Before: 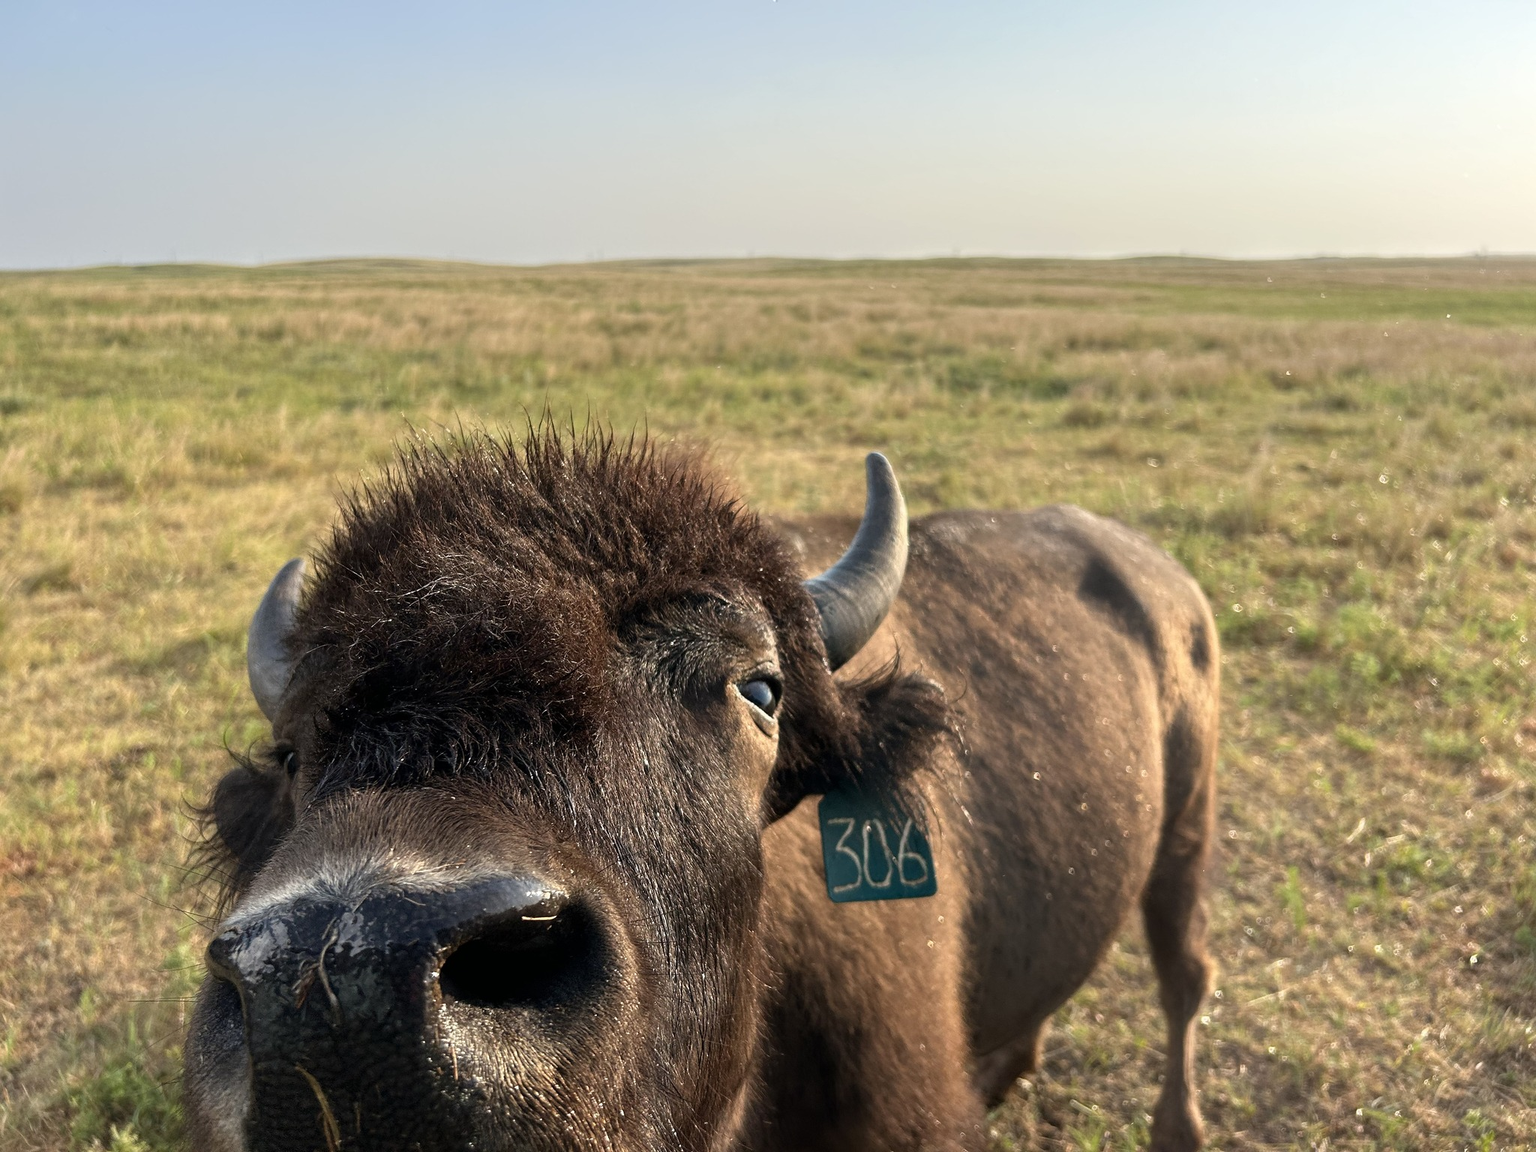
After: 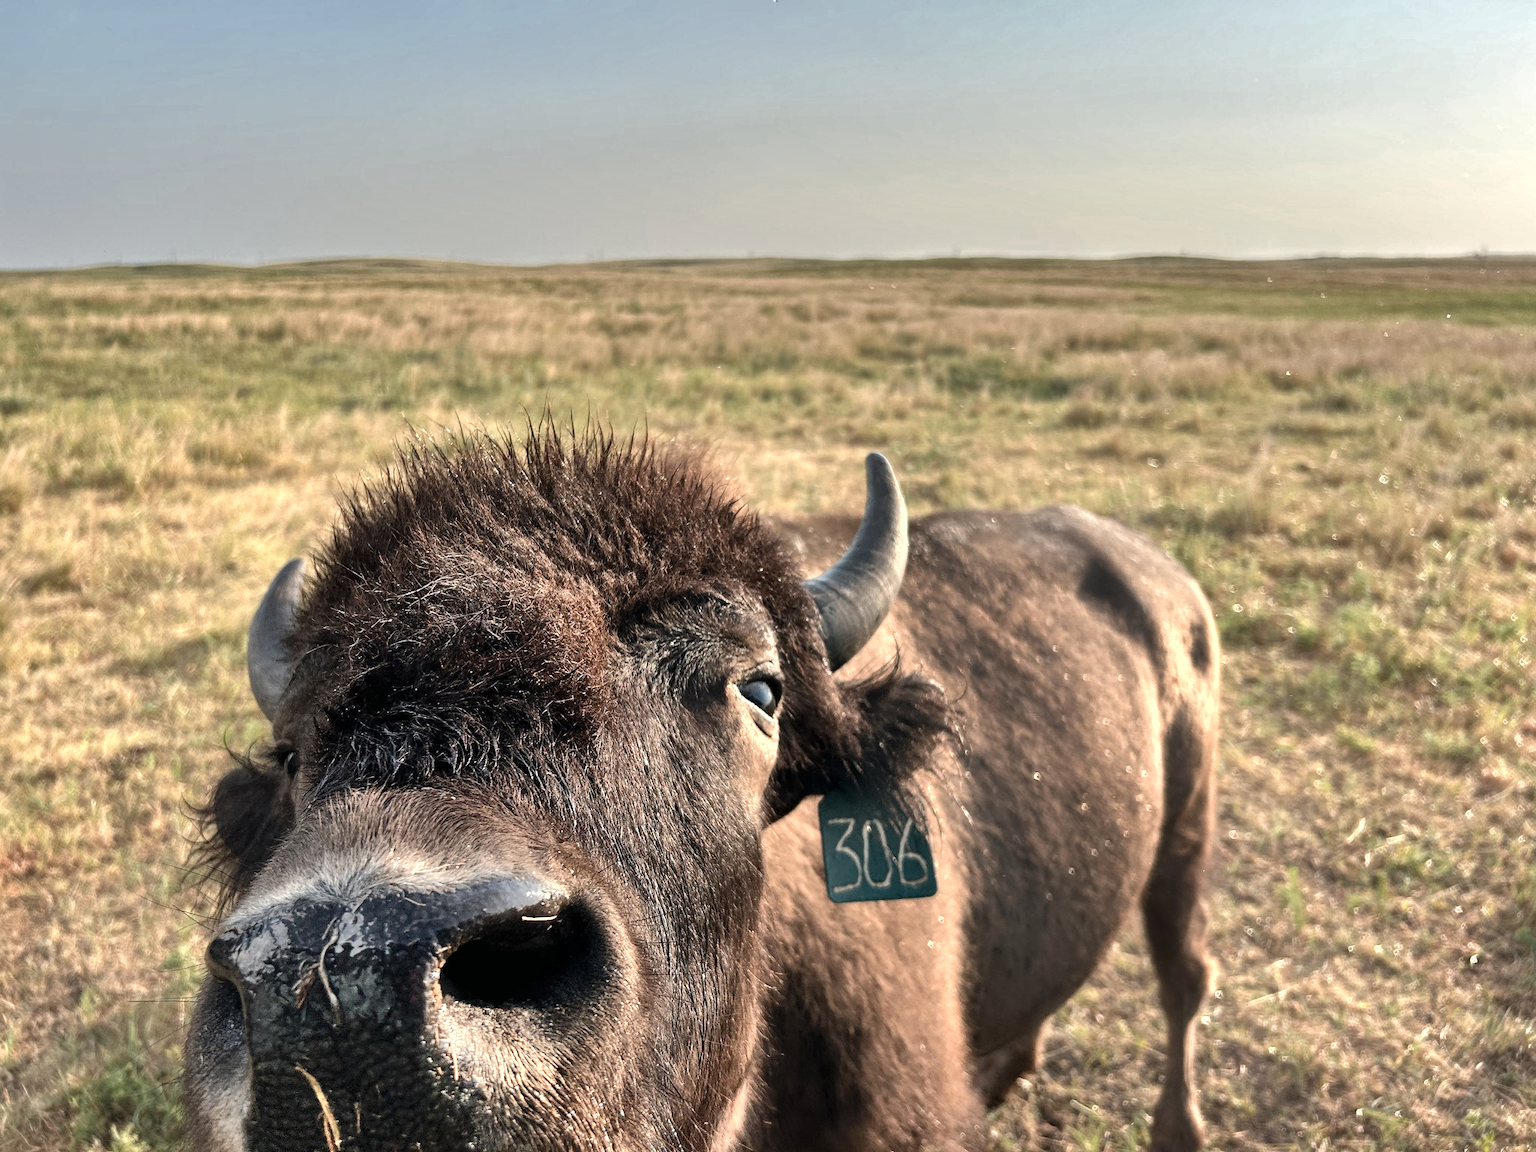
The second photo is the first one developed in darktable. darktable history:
color zones: curves: ch0 [(0.018, 0.548) (0.197, 0.654) (0.425, 0.447) (0.605, 0.658) (0.732, 0.579)]; ch1 [(0.105, 0.531) (0.224, 0.531) (0.386, 0.39) (0.618, 0.456) (0.732, 0.456) (0.956, 0.421)]; ch2 [(0.039, 0.583) (0.215, 0.465) (0.399, 0.544) (0.465, 0.548) (0.614, 0.447) (0.724, 0.43) (0.882, 0.623) (0.956, 0.632)]
contrast brightness saturation: contrast 0.064, brightness -0.015, saturation -0.249
shadows and highlights: shadows 75.33, highlights -60.68, soften with gaussian
